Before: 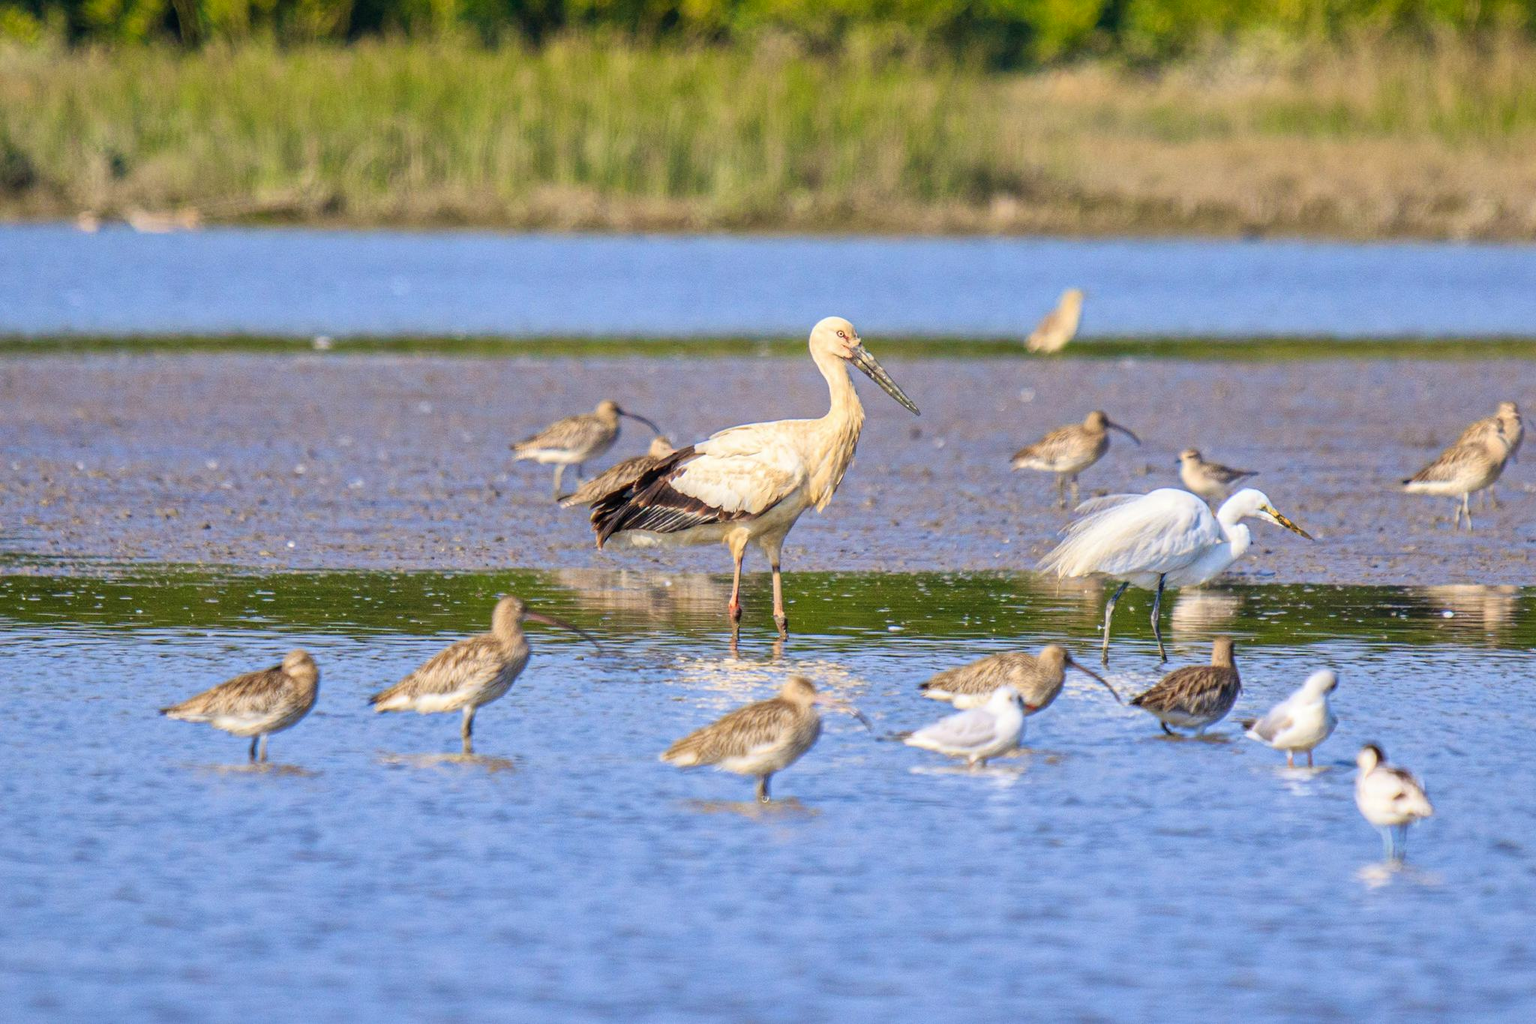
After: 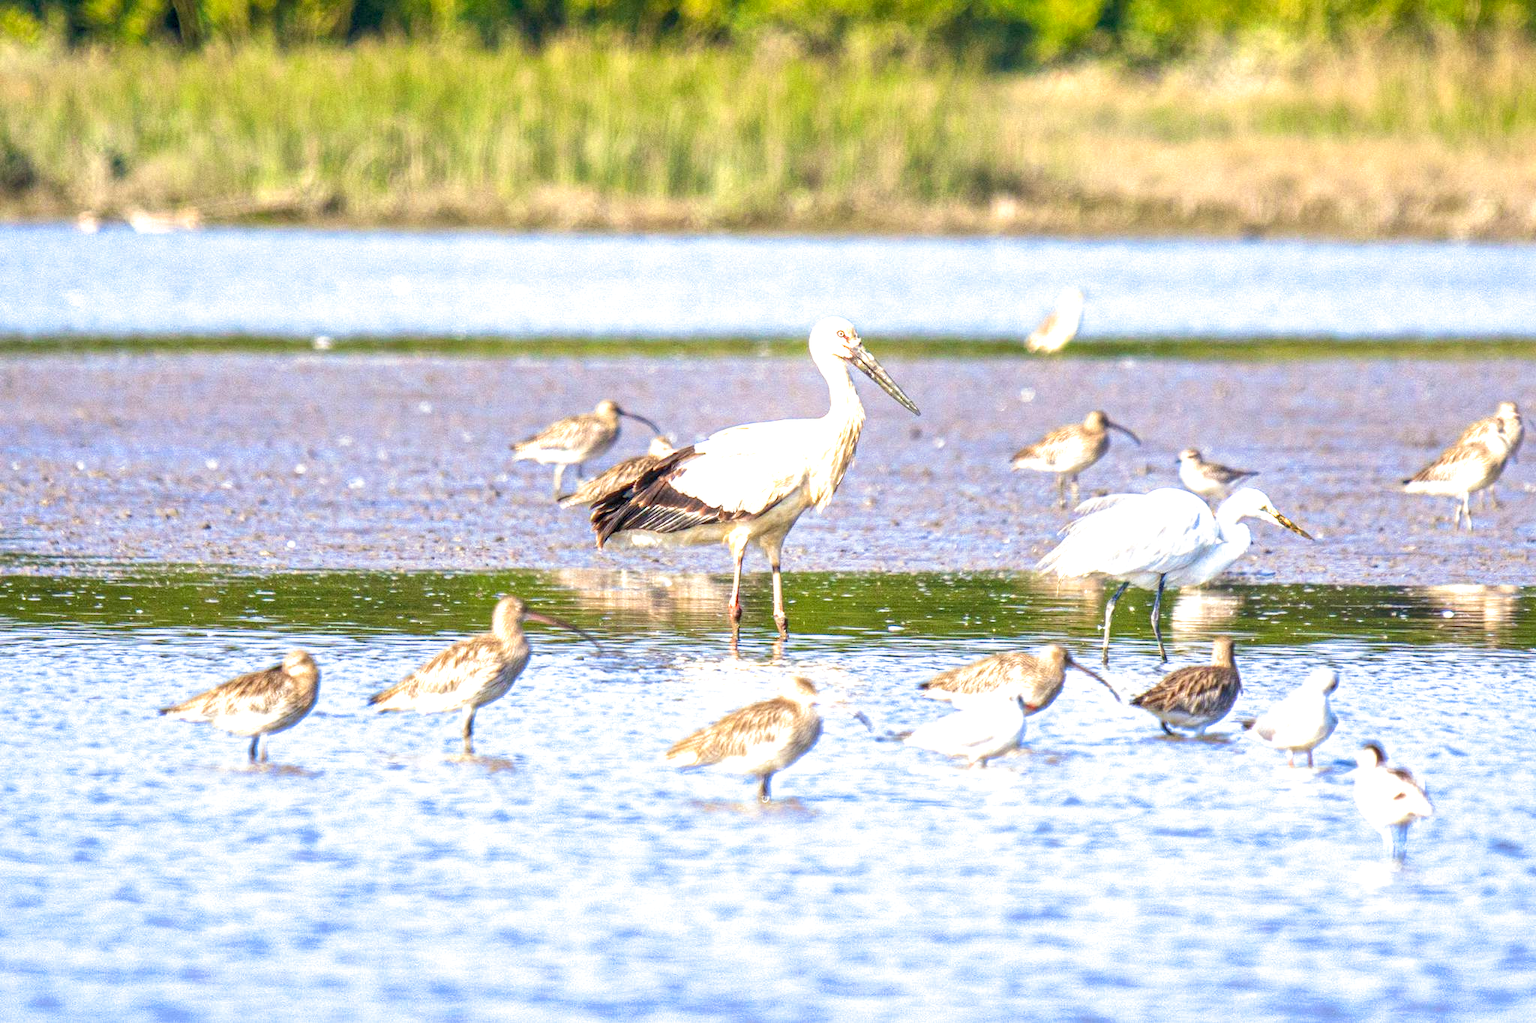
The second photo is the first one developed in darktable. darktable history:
exposure: black level correction 0.001, exposure 1 EV, compensate highlight preservation false
shadows and highlights: shadows 43.06, highlights 6.94
local contrast: detail 115%
split-toning: shadows › saturation 0.61, highlights › saturation 0.58, balance -28.74, compress 87.36%
